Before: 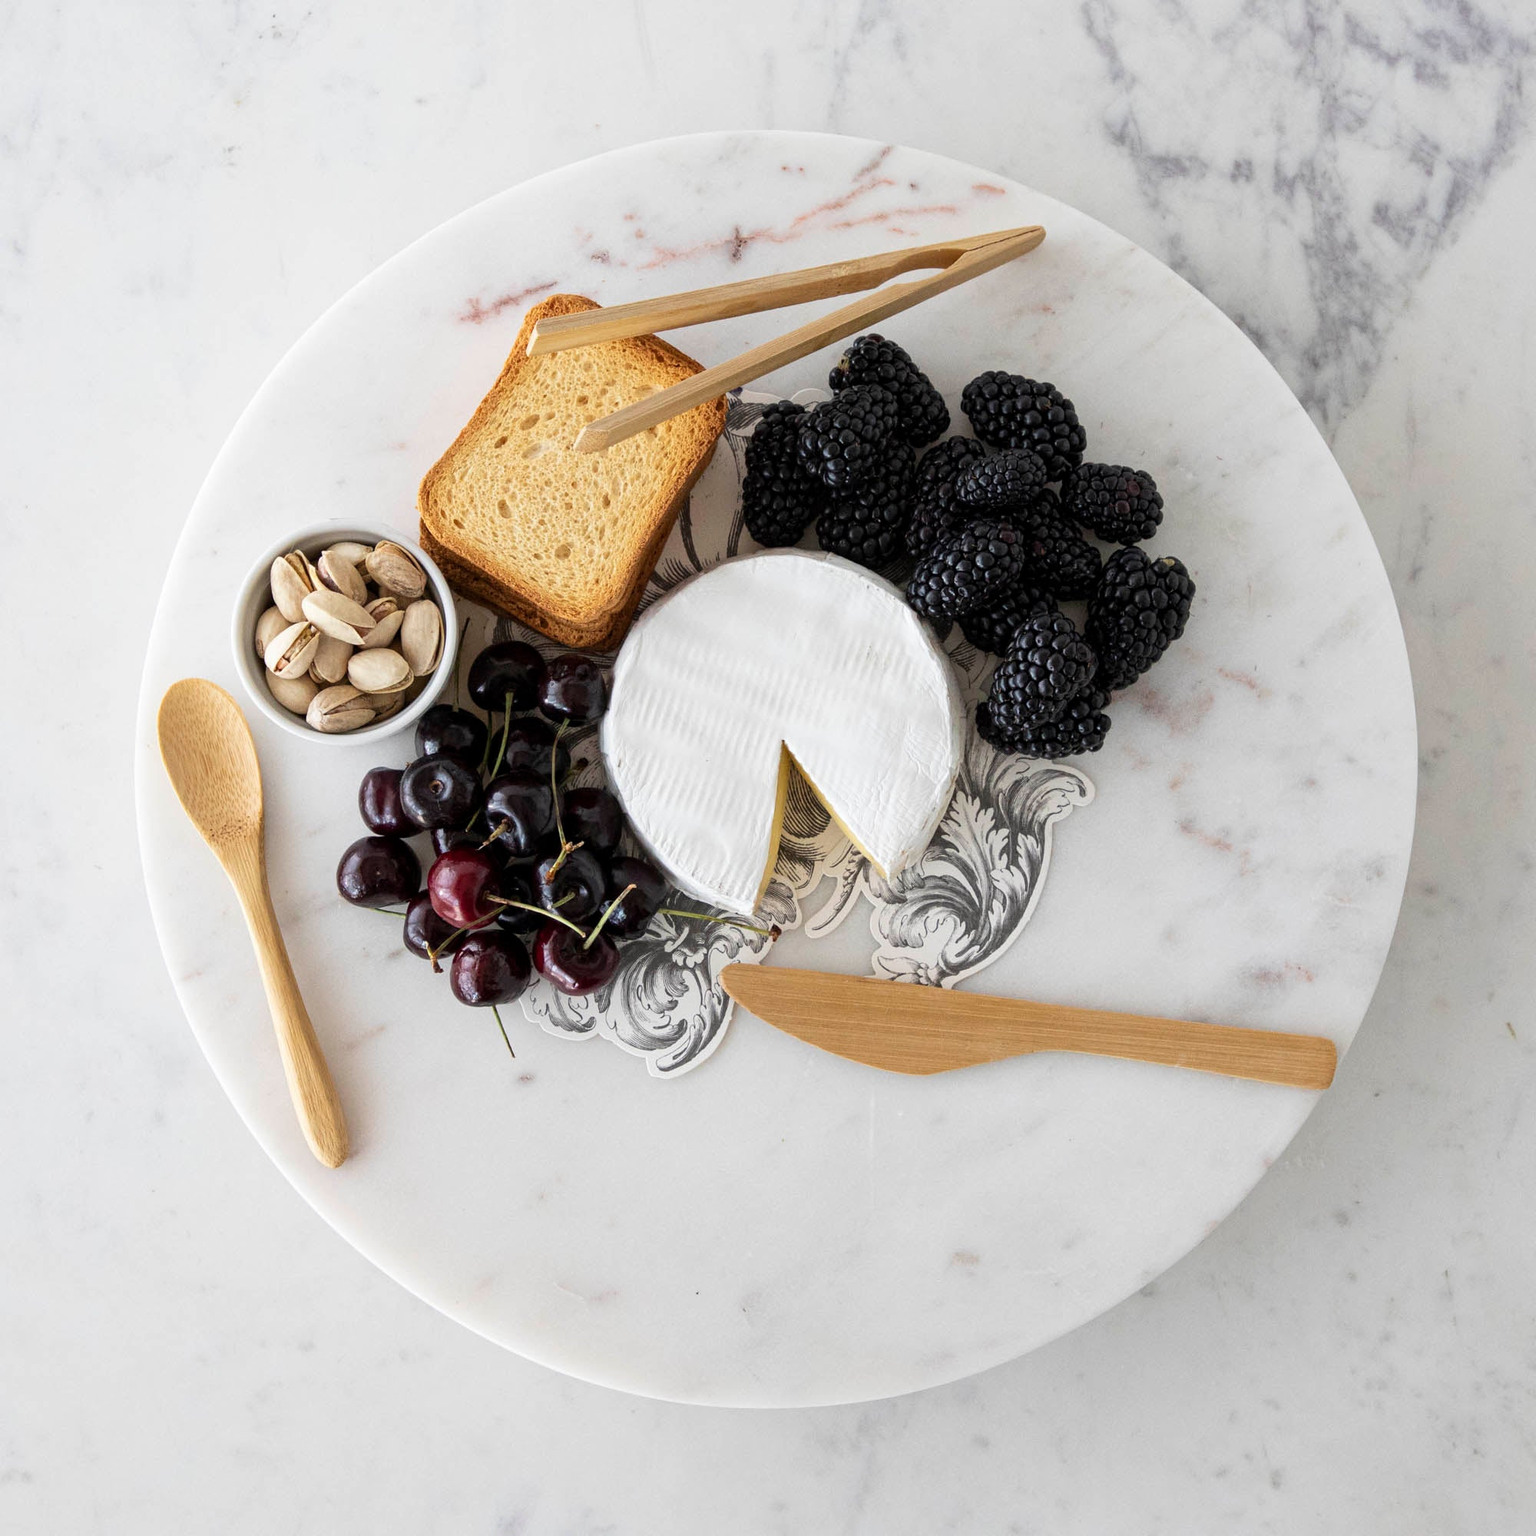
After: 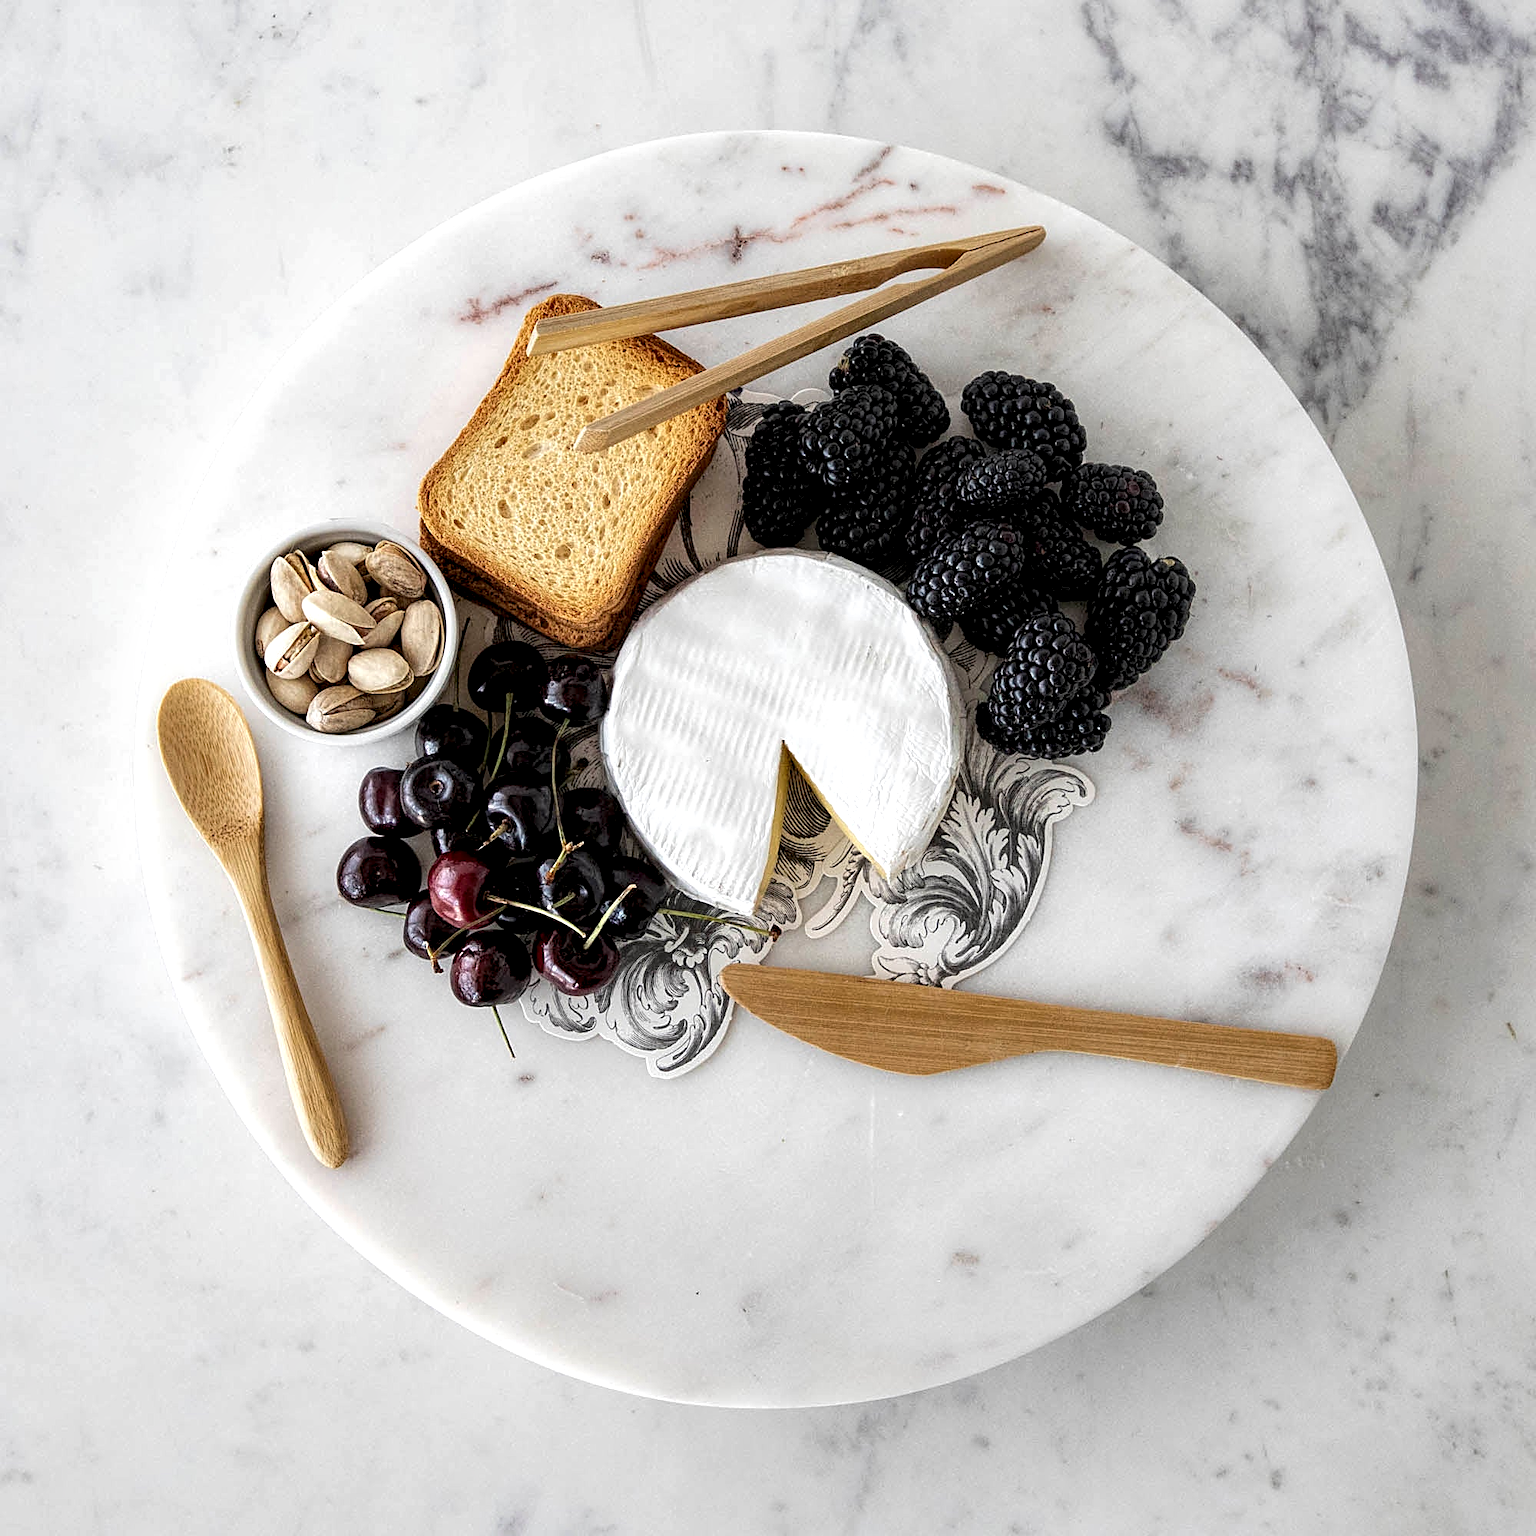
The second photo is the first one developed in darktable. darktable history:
contrast equalizer: octaves 7, y [[0.579, 0.58, 0.505, 0.5, 0.5, 0.5], [0.5 ×6], [0.5 ×6], [0 ×6], [0 ×6]]
sharpen: amount 0.566
local contrast: highlights 107%, shadows 100%, detail 200%, midtone range 0.2
